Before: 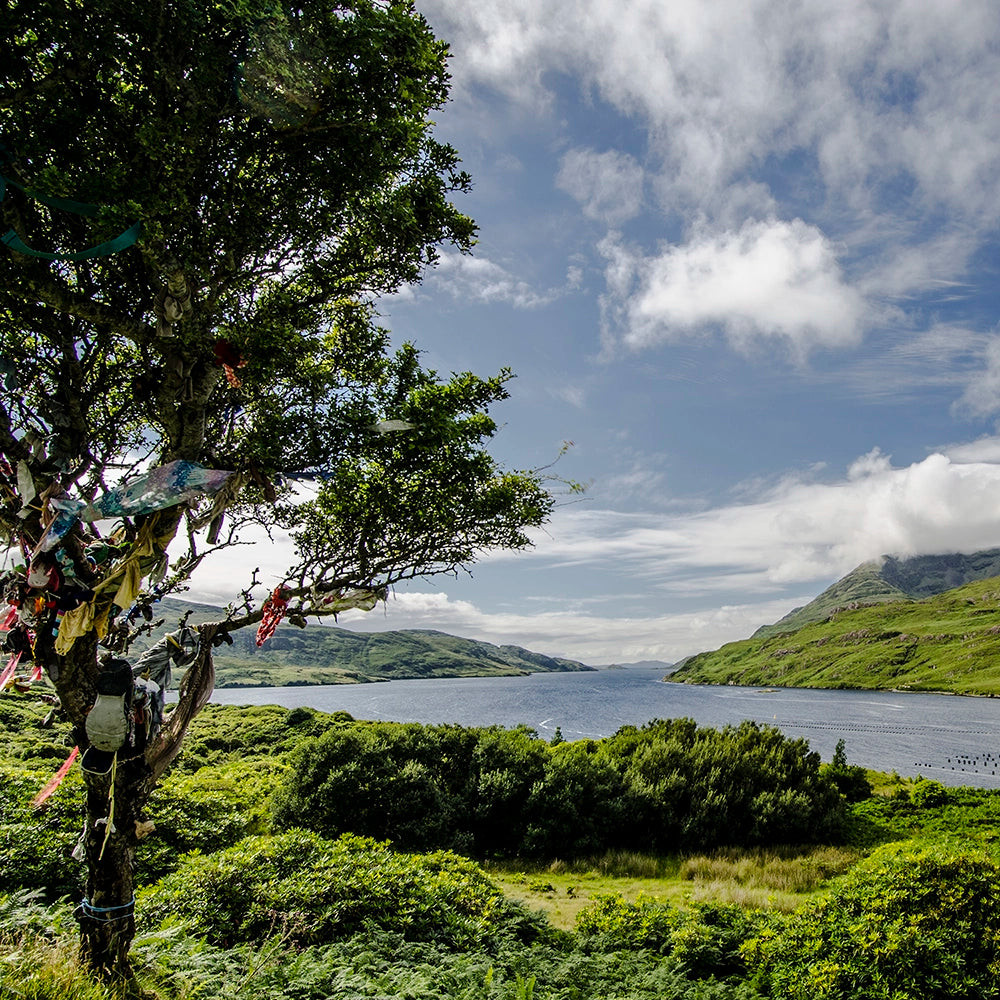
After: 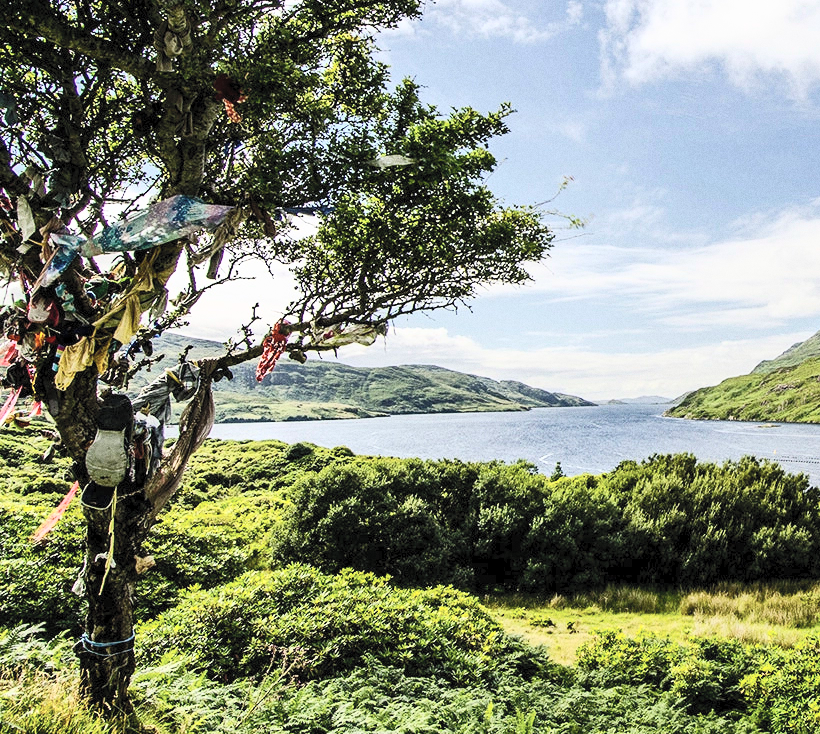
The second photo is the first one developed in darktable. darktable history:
crop: top 26.531%, right 17.959%
contrast brightness saturation: contrast 0.39, brightness 0.53
grain: coarseness 0.09 ISO
